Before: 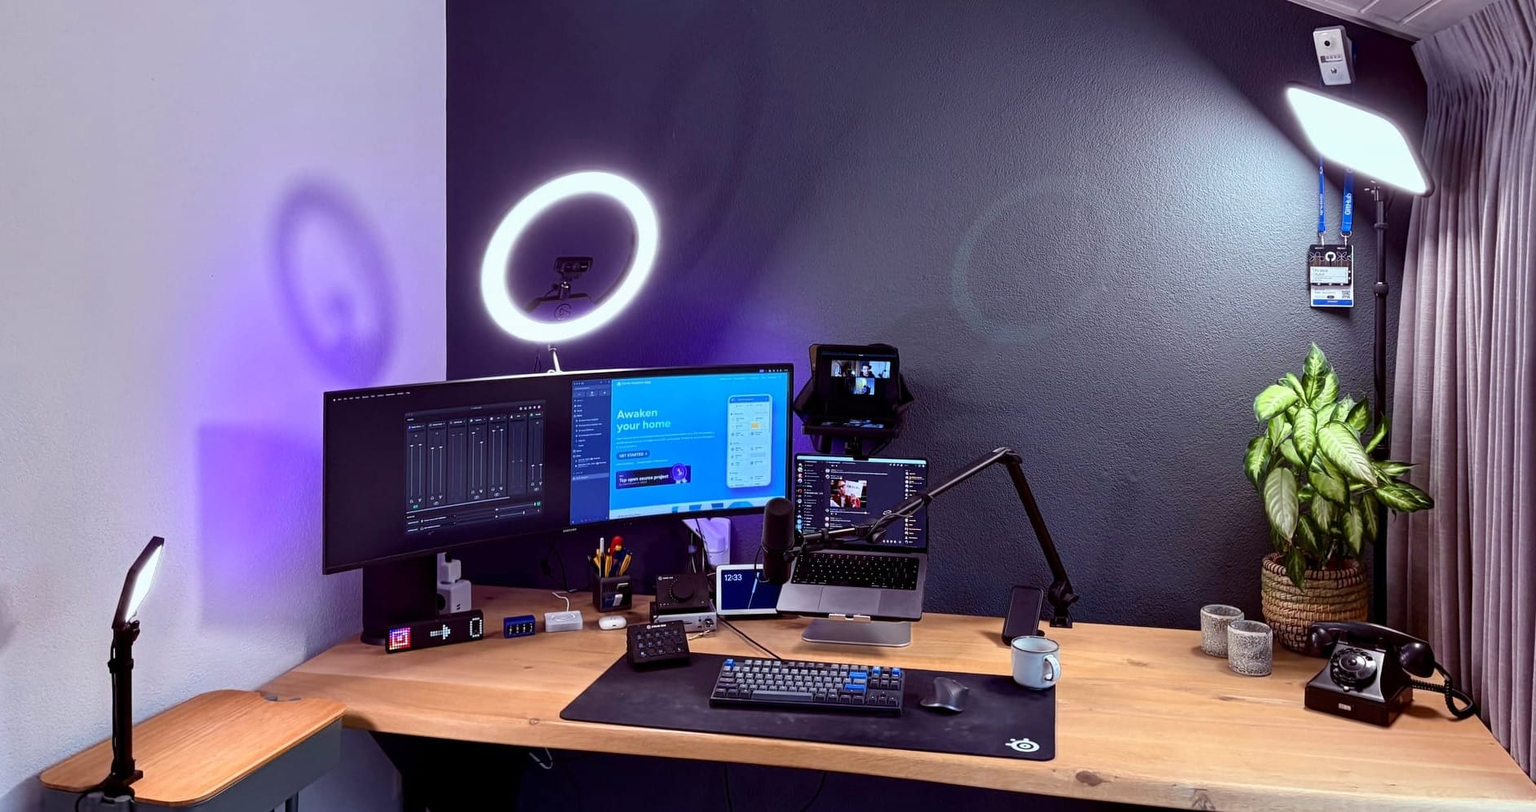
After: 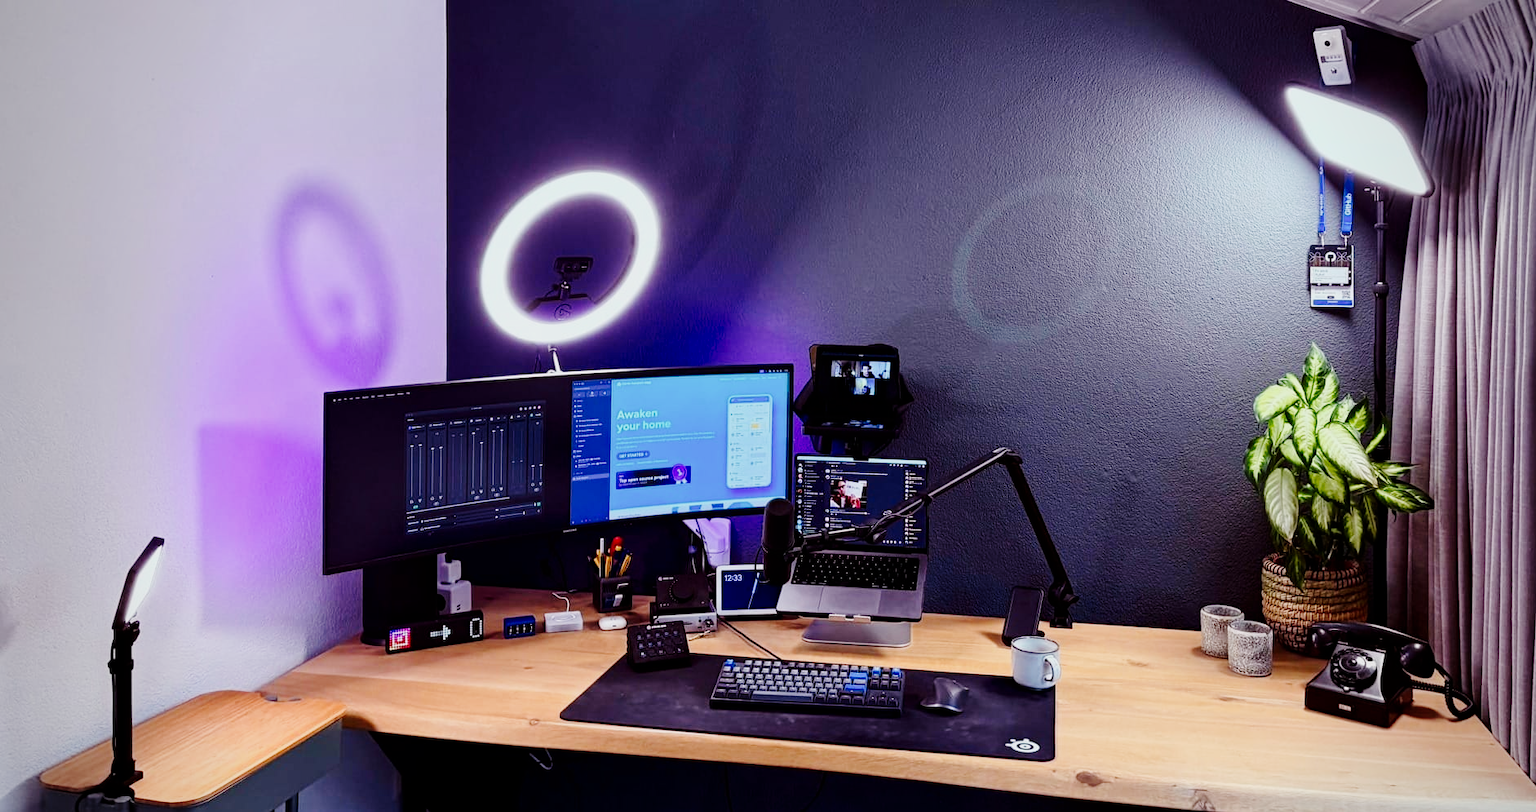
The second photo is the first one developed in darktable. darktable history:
tone curve: curves: ch0 [(0, 0) (0.049, 0.01) (0.154, 0.081) (0.491, 0.56) (0.739, 0.794) (0.992, 0.937)]; ch1 [(0, 0) (0.172, 0.123) (0.317, 0.272) (0.401, 0.422) (0.499, 0.497) (0.531, 0.54) (0.615, 0.603) (0.741, 0.783) (1, 1)]; ch2 [(0, 0) (0.411, 0.424) (0.462, 0.483) (0.544, 0.56) (0.686, 0.638) (1, 1)], preserve colors none
vignetting: fall-off radius 60.88%
